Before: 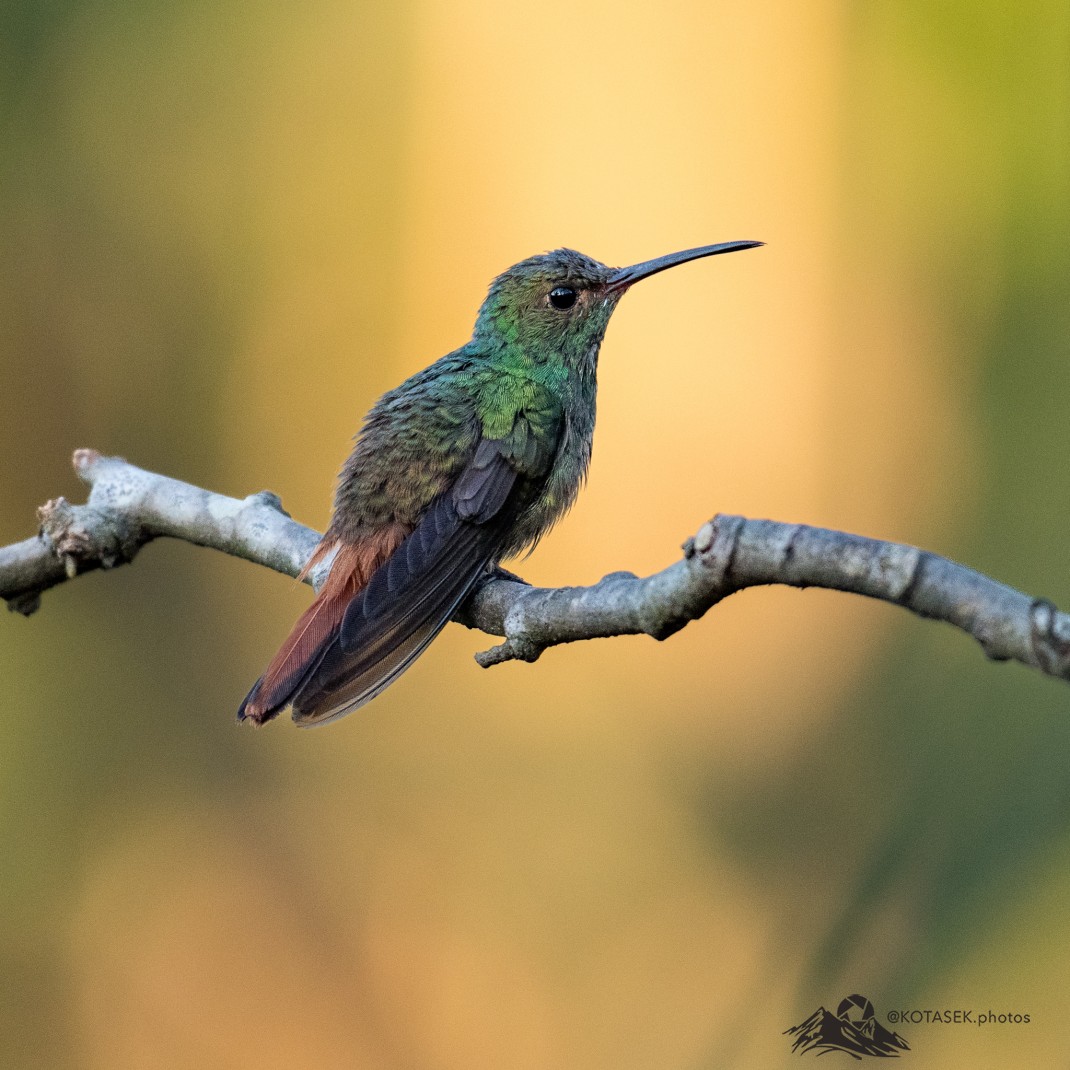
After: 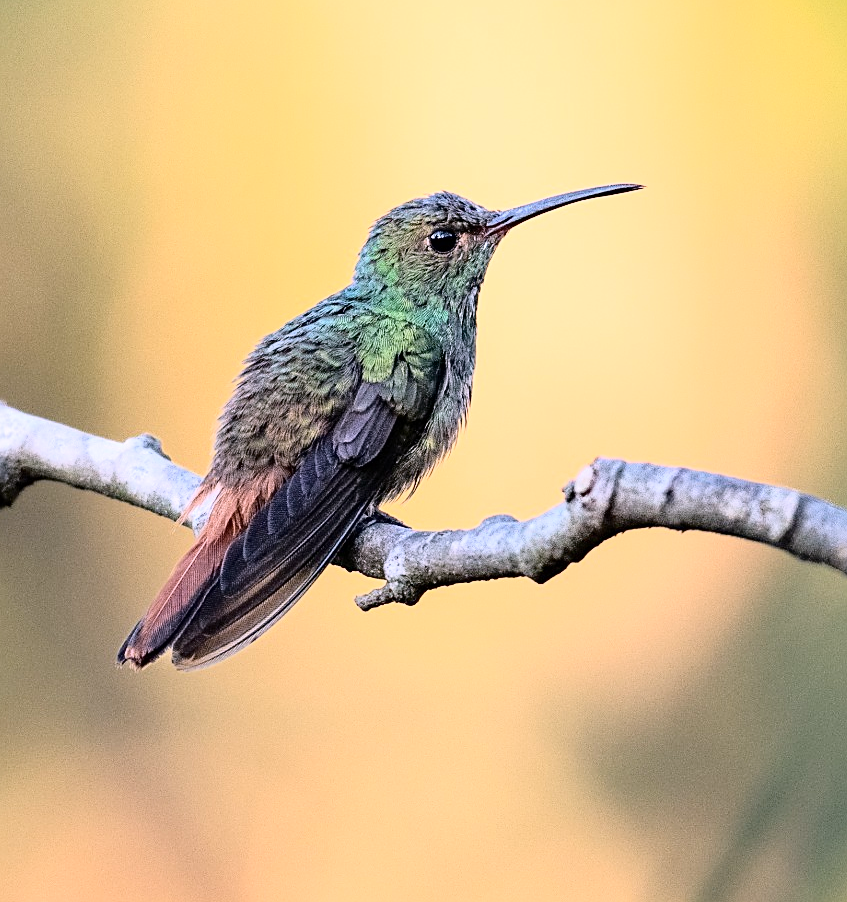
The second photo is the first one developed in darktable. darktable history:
sharpen: on, module defaults
white balance: red 1.066, blue 1.119
crop: left 11.225%, top 5.381%, right 9.565%, bottom 10.314%
tone curve: curves: ch0 [(0, 0) (0.003, 0.002) (0.011, 0.008) (0.025, 0.019) (0.044, 0.034) (0.069, 0.053) (0.1, 0.079) (0.136, 0.127) (0.177, 0.191) (0.224, 0.274) (0.277, 0.367) (0.335, 0.465) (0.399, 0.552) (0.468, 0.643) (0.543, 0.737) (0.623, 0.82) (0.709, 0.891) (0.801, 0.928) (0.898, 0.963) (1, 1)], color space Lab, independent channels, preserve colors none
